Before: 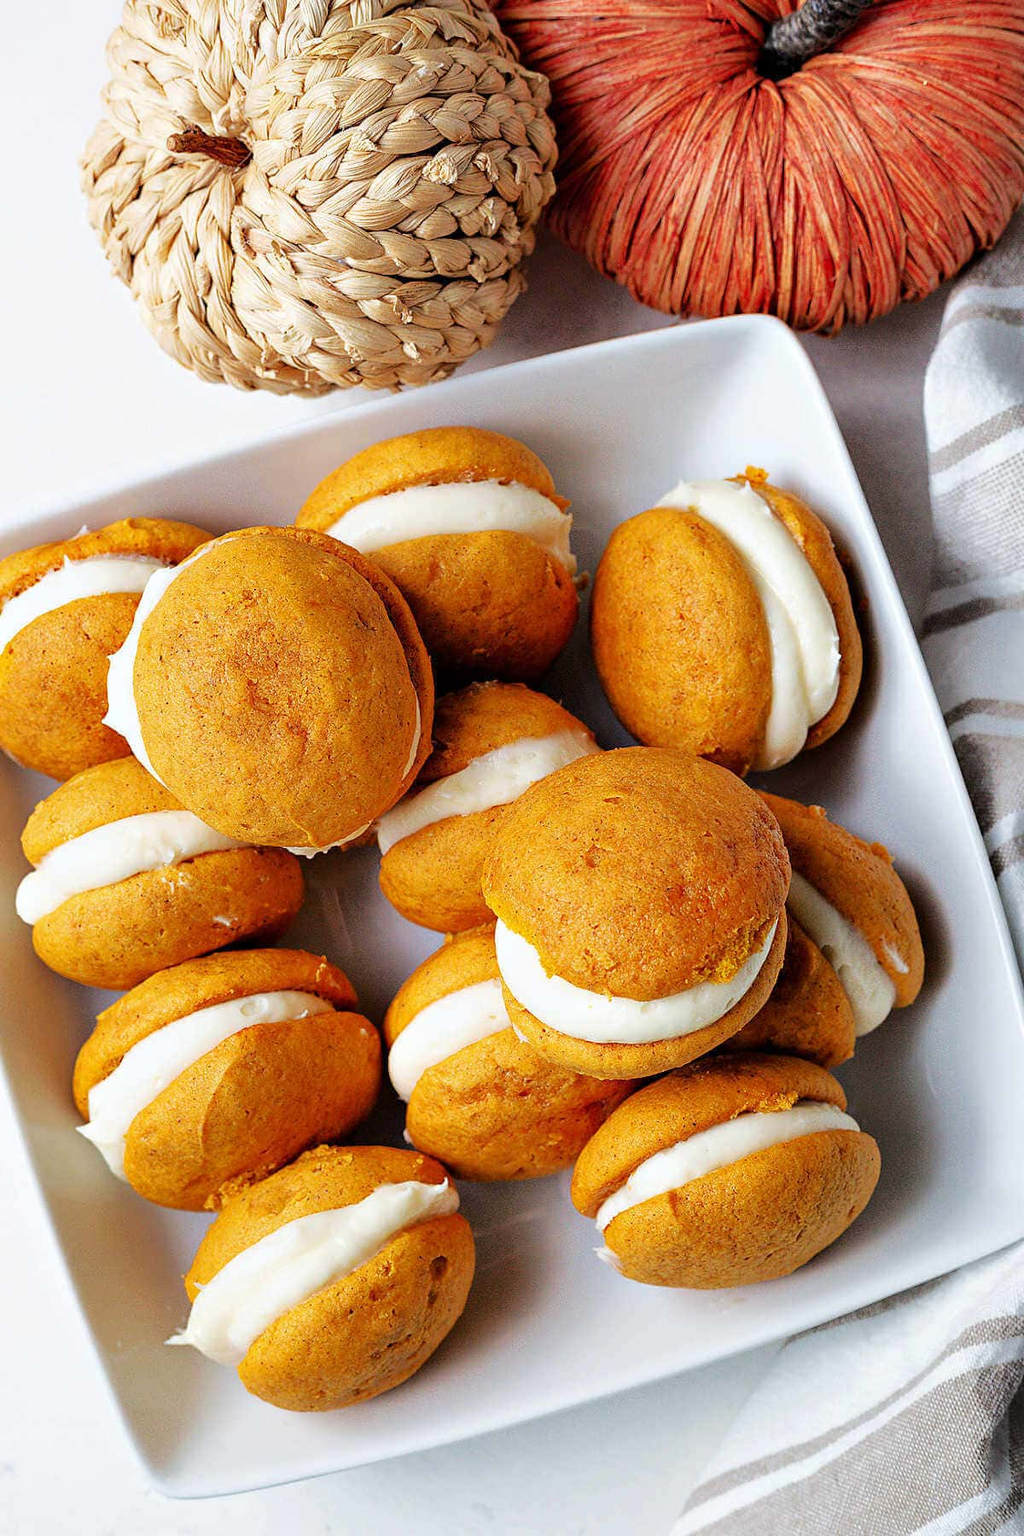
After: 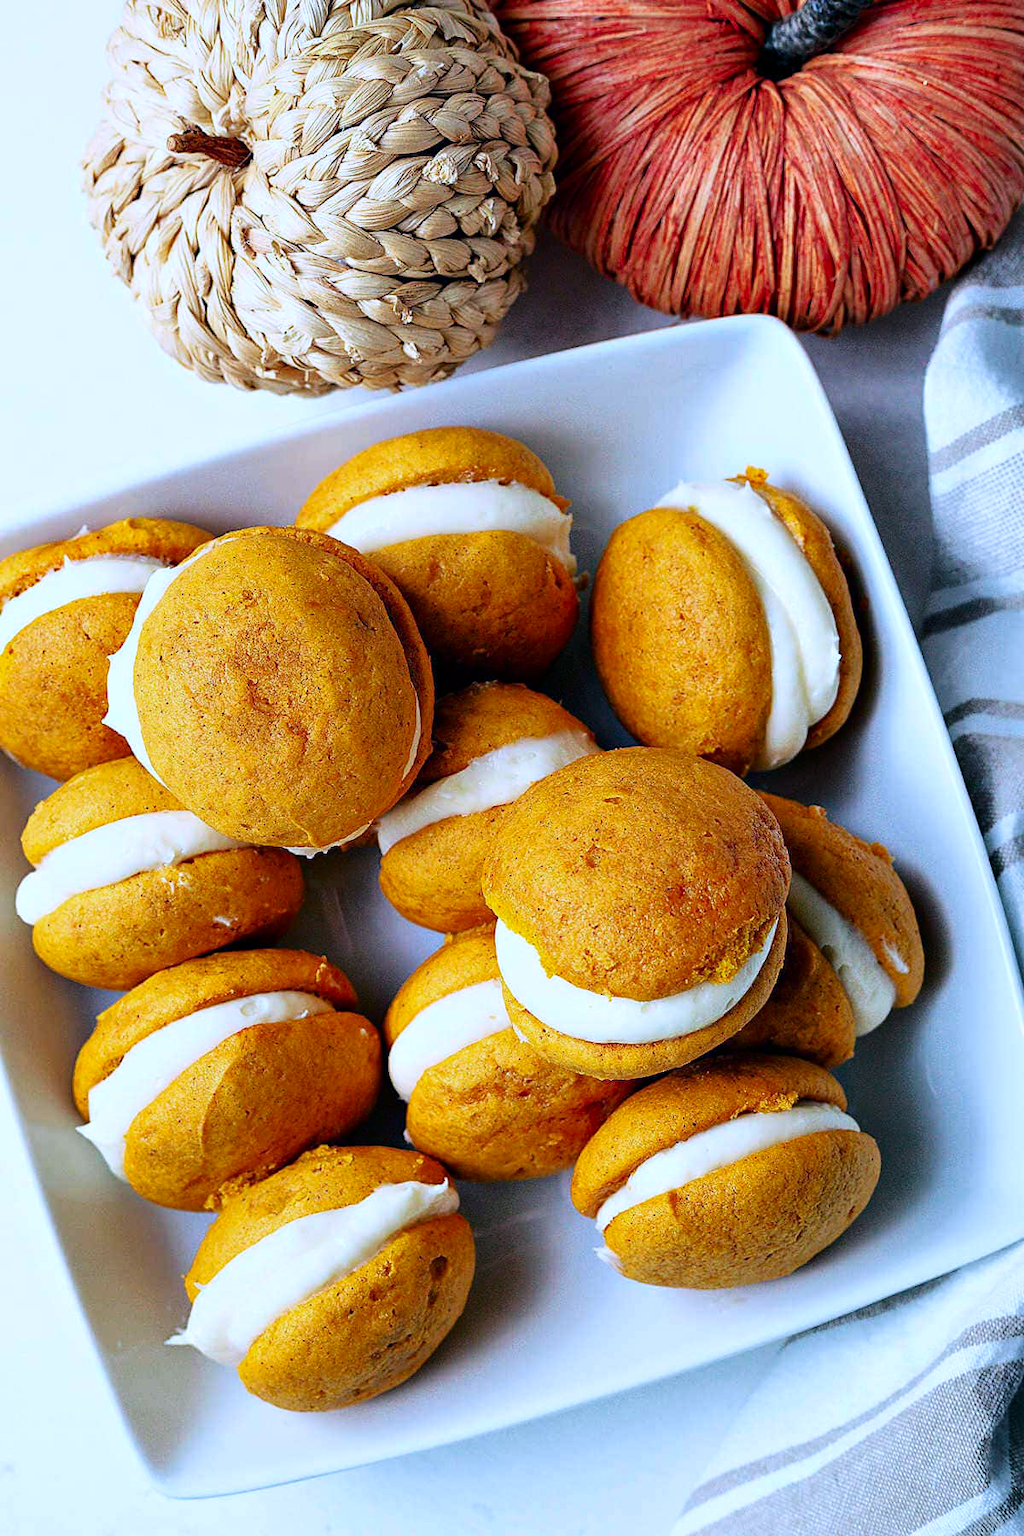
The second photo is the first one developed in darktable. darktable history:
color balance rgb: power › luminance -7.521%, power › chroma 2.288%, power › hue 219.61°, linear chroma grading › global chroma 14.518%, perceptual saturation grading › global saturation 0.138%
contrast brightness saturation: contrast 0.147, brightness -0.014, saturation 0.099
color calibration: illuminant custom, x 0.371, y 0.381, temperature 4282.86 K
